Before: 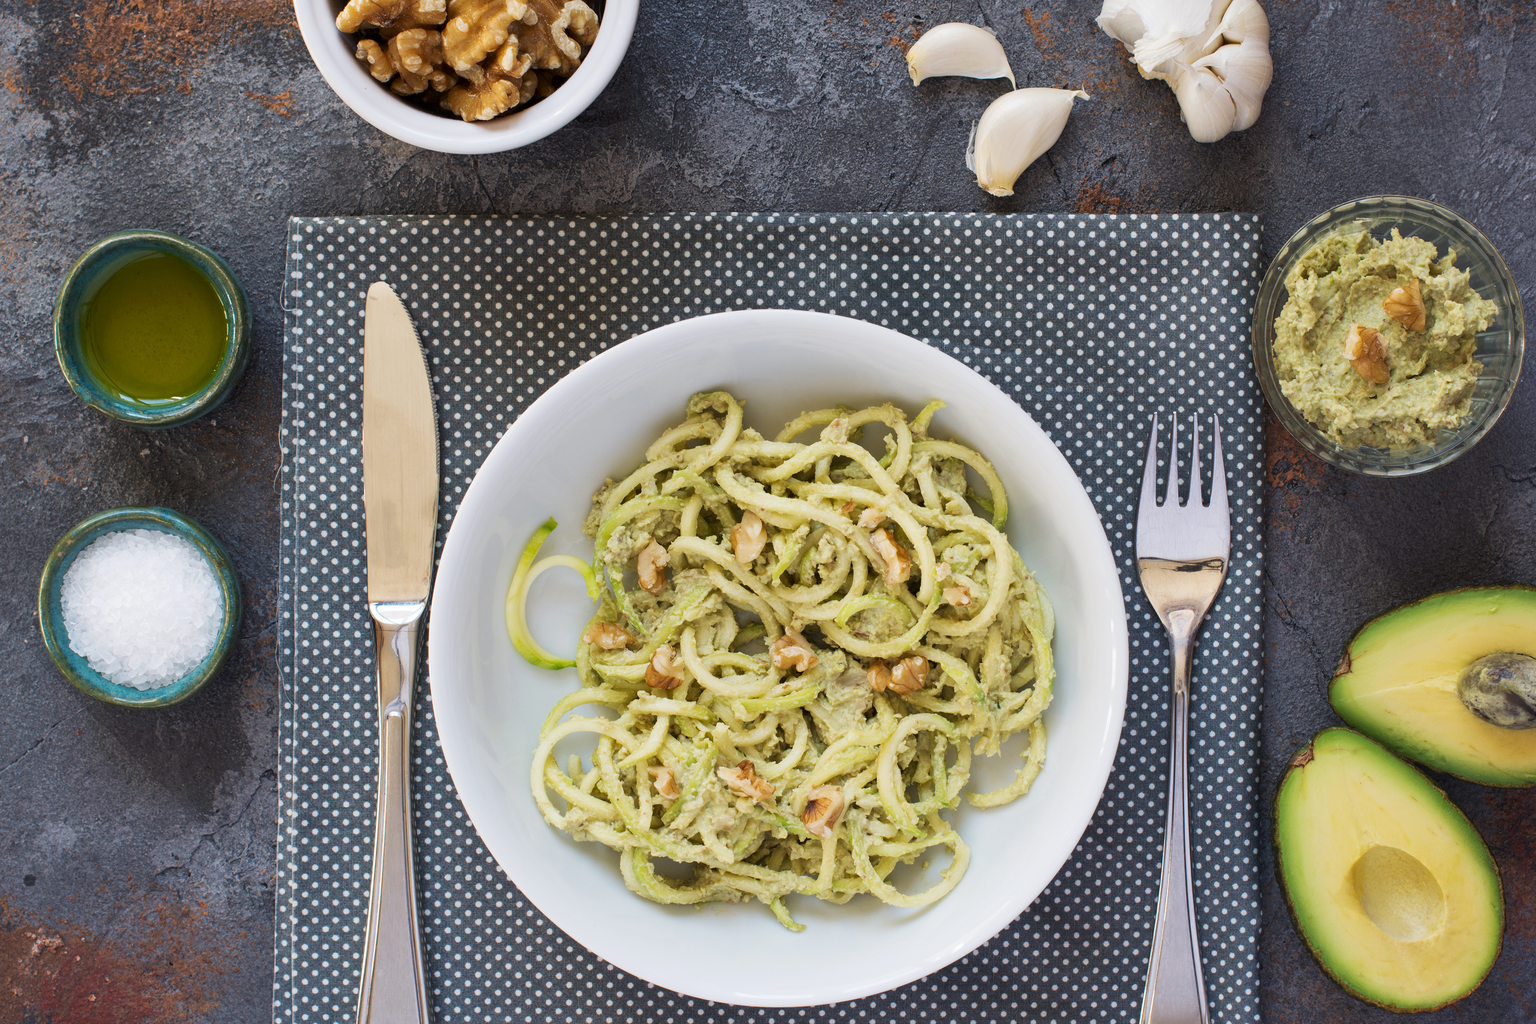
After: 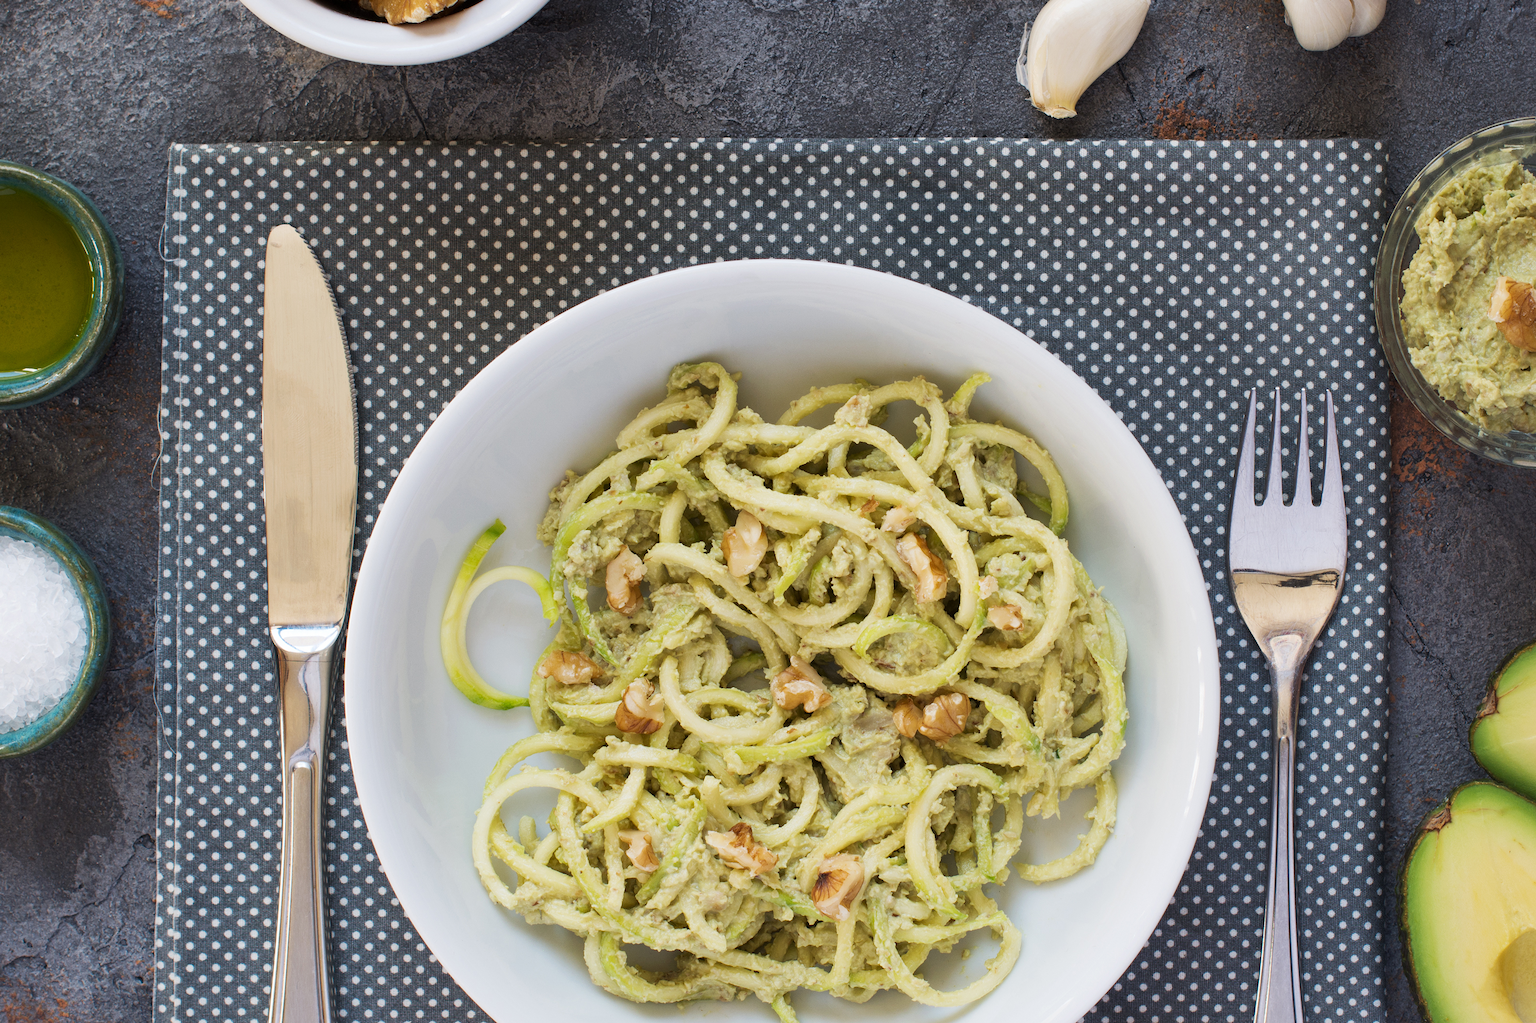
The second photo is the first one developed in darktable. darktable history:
crop: left 10%, top 10%, right 10%, bottom 10%
